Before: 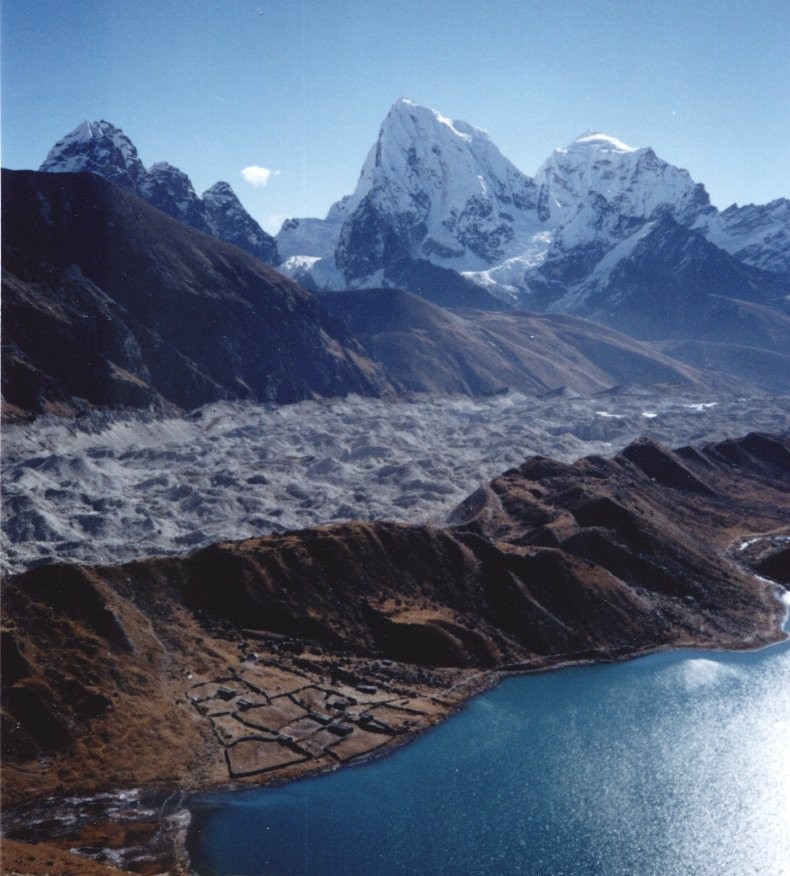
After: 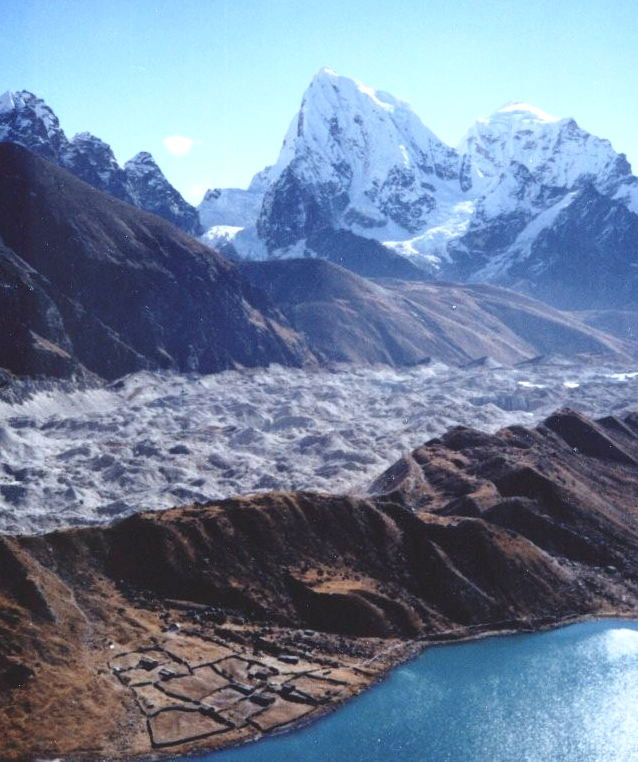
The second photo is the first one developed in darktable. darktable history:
base curve: curves: ch0 [(0, 0) (0.666, 0.806) (1, 1)]
crop: left 9.929%, top 3.475%, right 9.188%, bottom 9.529%
exposure: exposure 0.556 EV, compensate highlight preservation false
